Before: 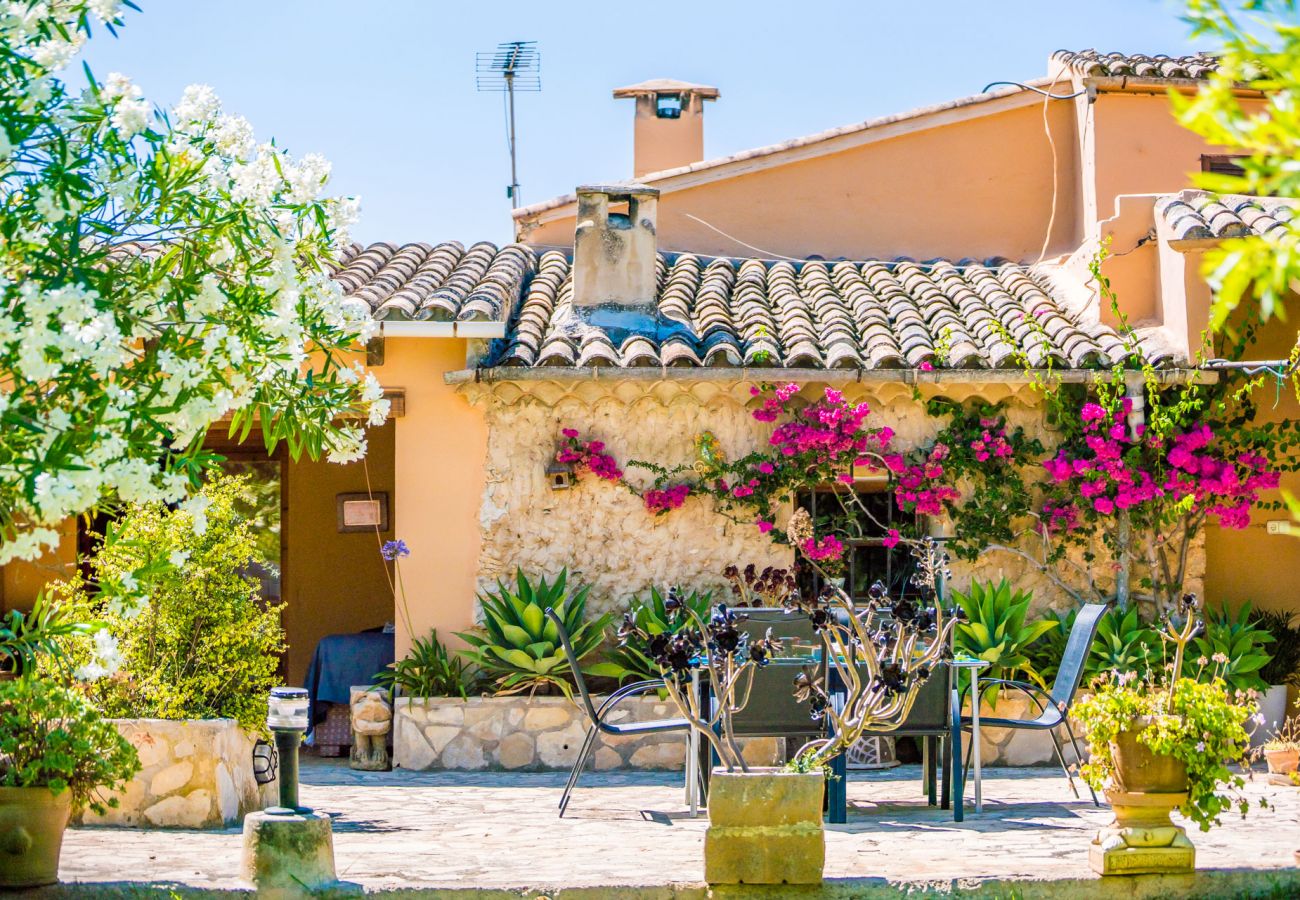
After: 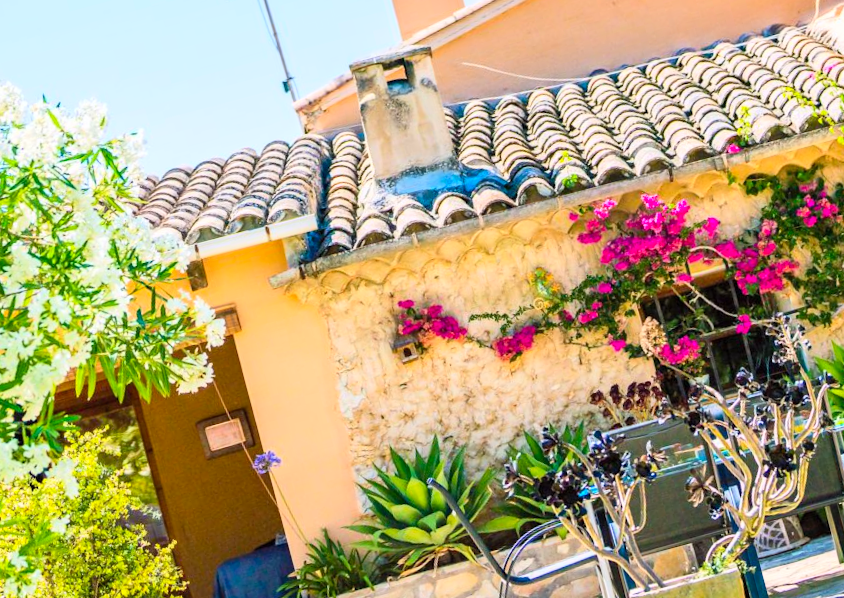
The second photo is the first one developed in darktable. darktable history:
rotate and perspective: rotation -14.8°, crop left 0.1, crop right 0.903, crop top 0.25, crop bottom 0.748
crop and rotate: left 9.061%, right 20.142%
contrast brightness saturation: contrast 0.2, brightness 0.16, saturation 0.22
